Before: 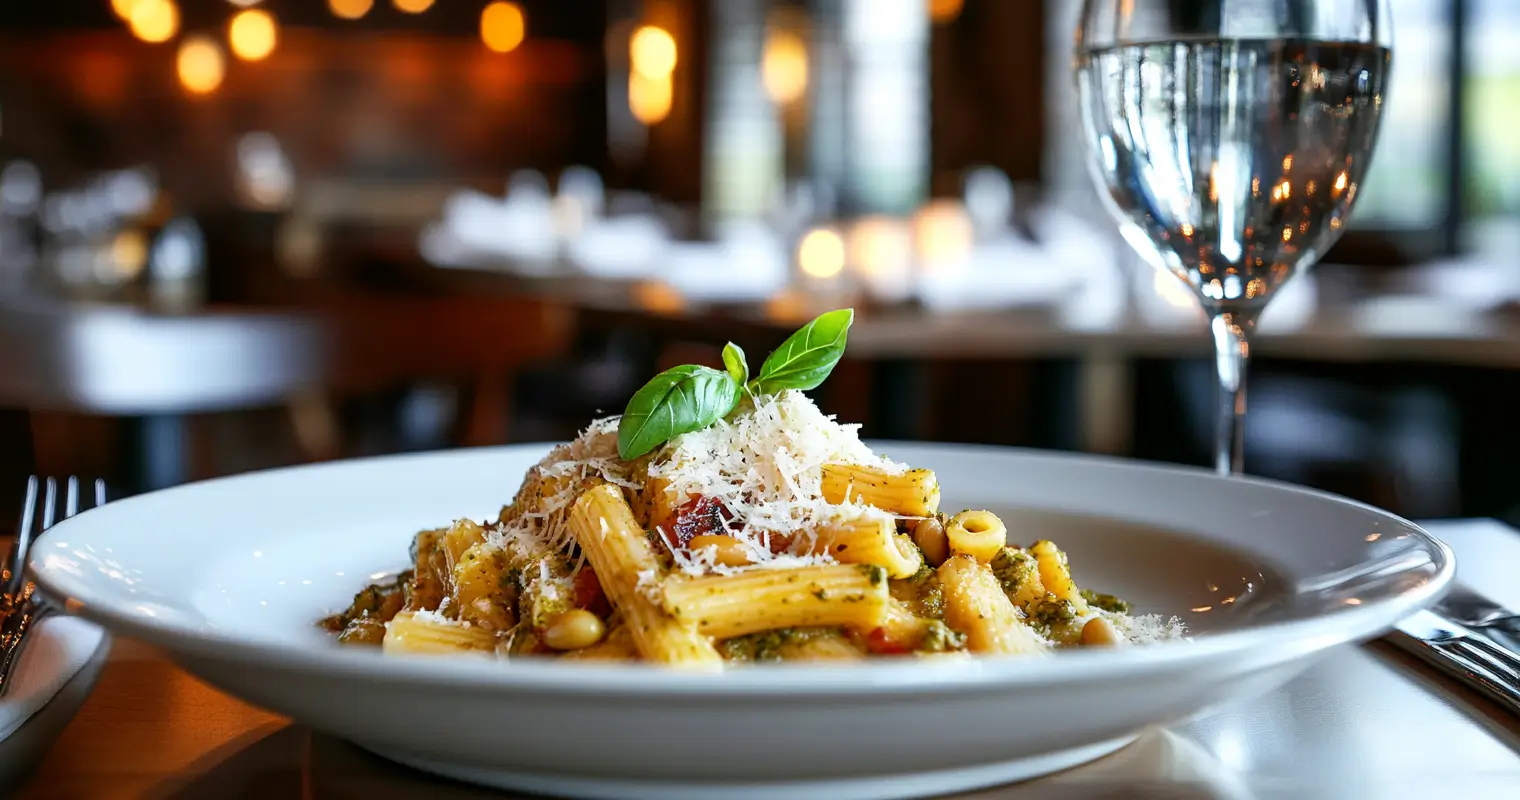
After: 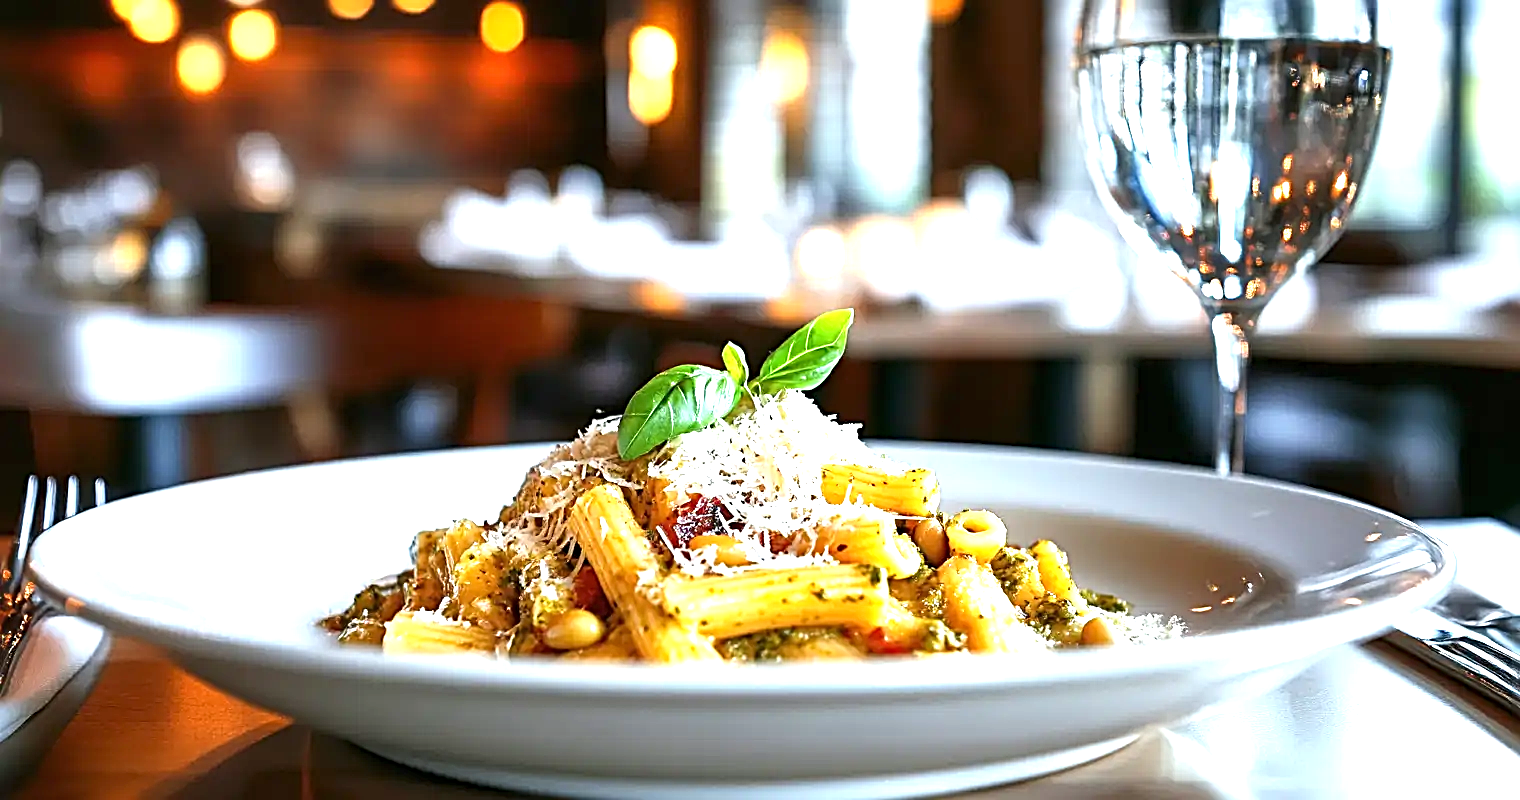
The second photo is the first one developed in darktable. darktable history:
sharpen: radius 2.817, amount 0.715
exposure: black level correction 0, exposure 1.1 EV, compensate exposure bias true, compensate highlight preservation false
